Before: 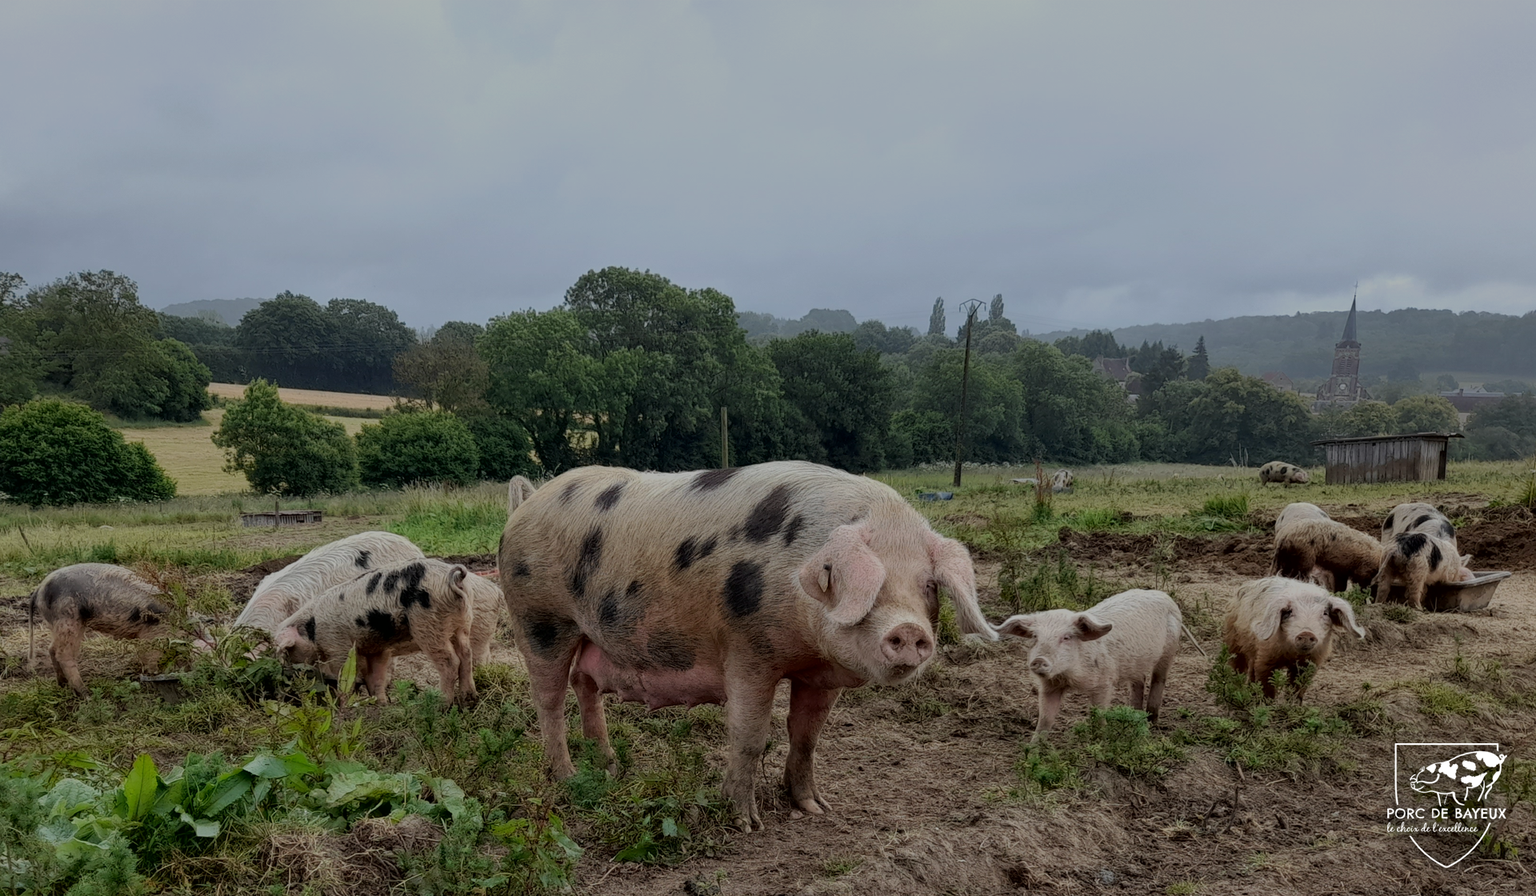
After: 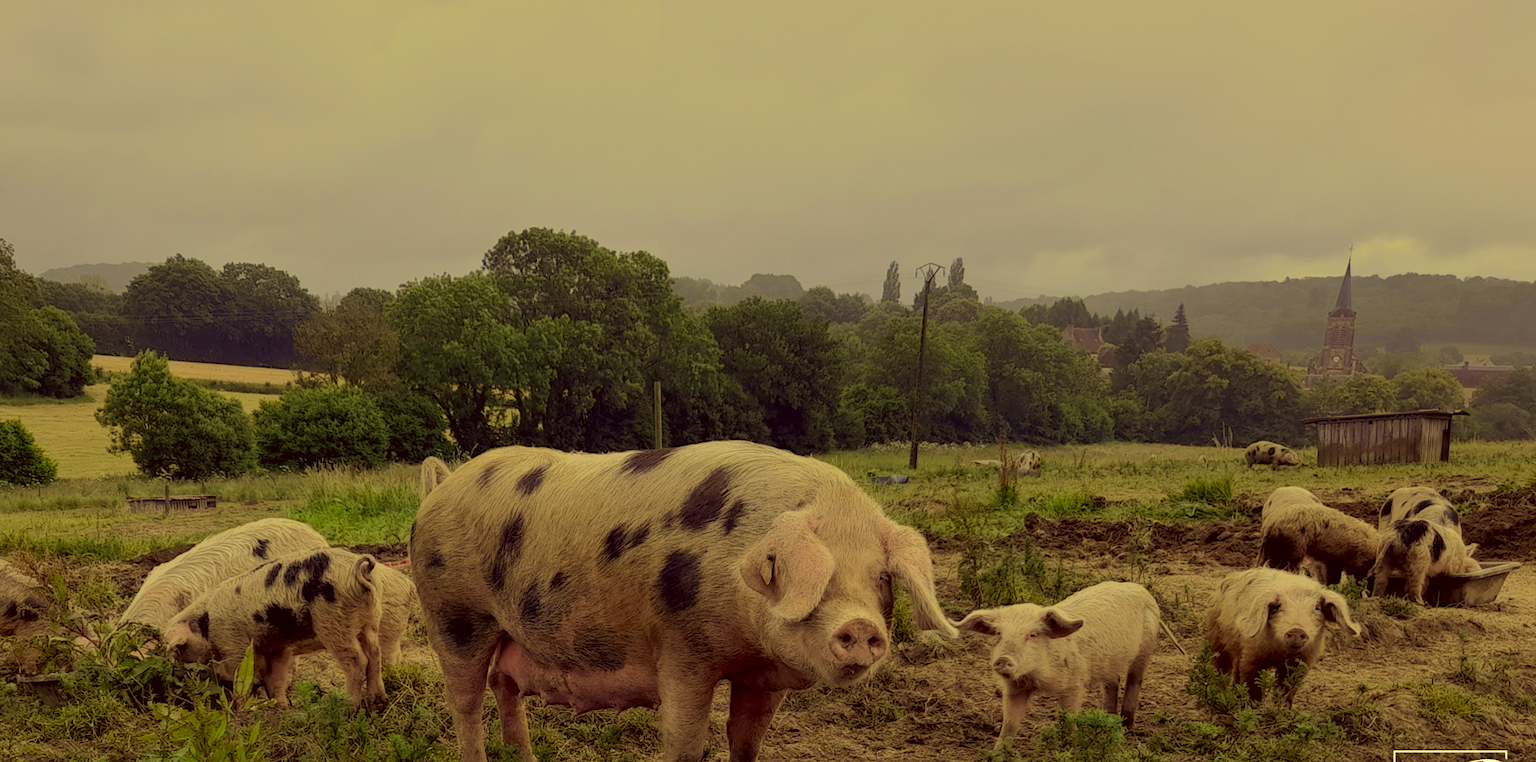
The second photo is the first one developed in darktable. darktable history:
color correction: highlights a* -0.482, highlights b* 40, shadows a* 9.8, shadows b* -0.161
velvia: strength 45%
crop: left 8.155%, top 6.611%, bottom 15.385%
